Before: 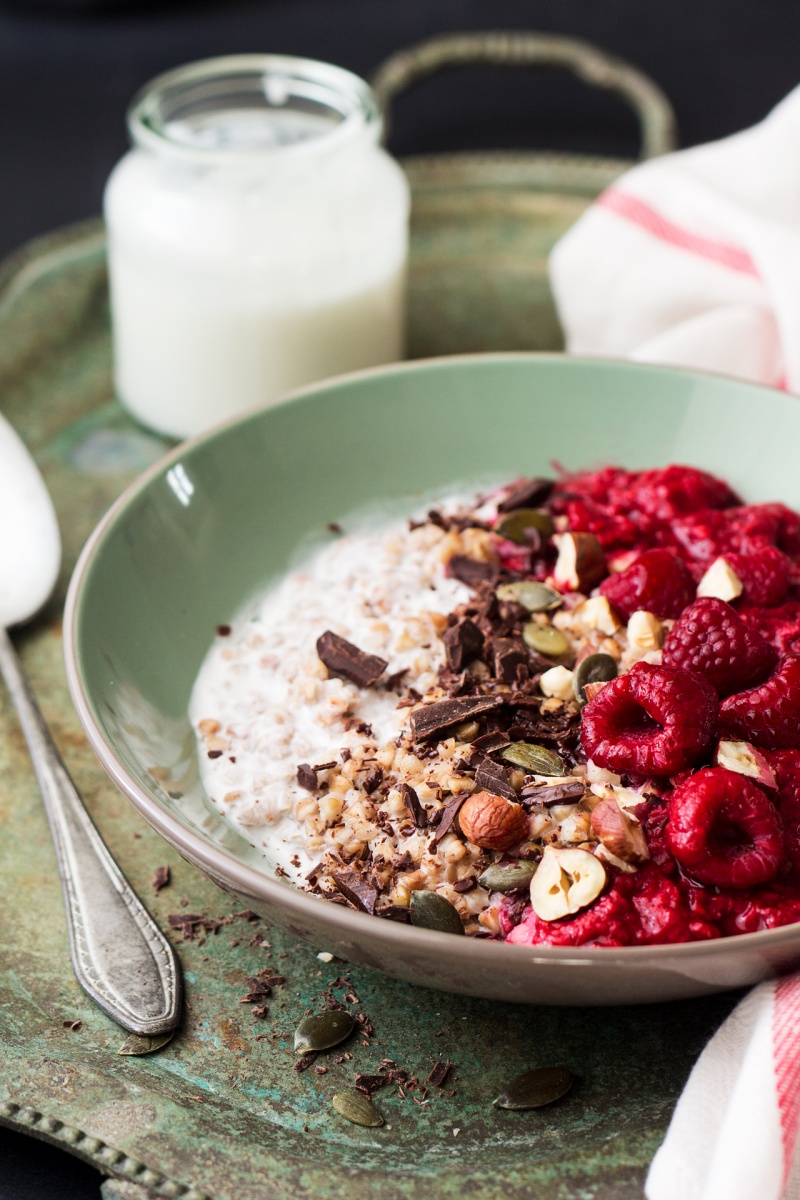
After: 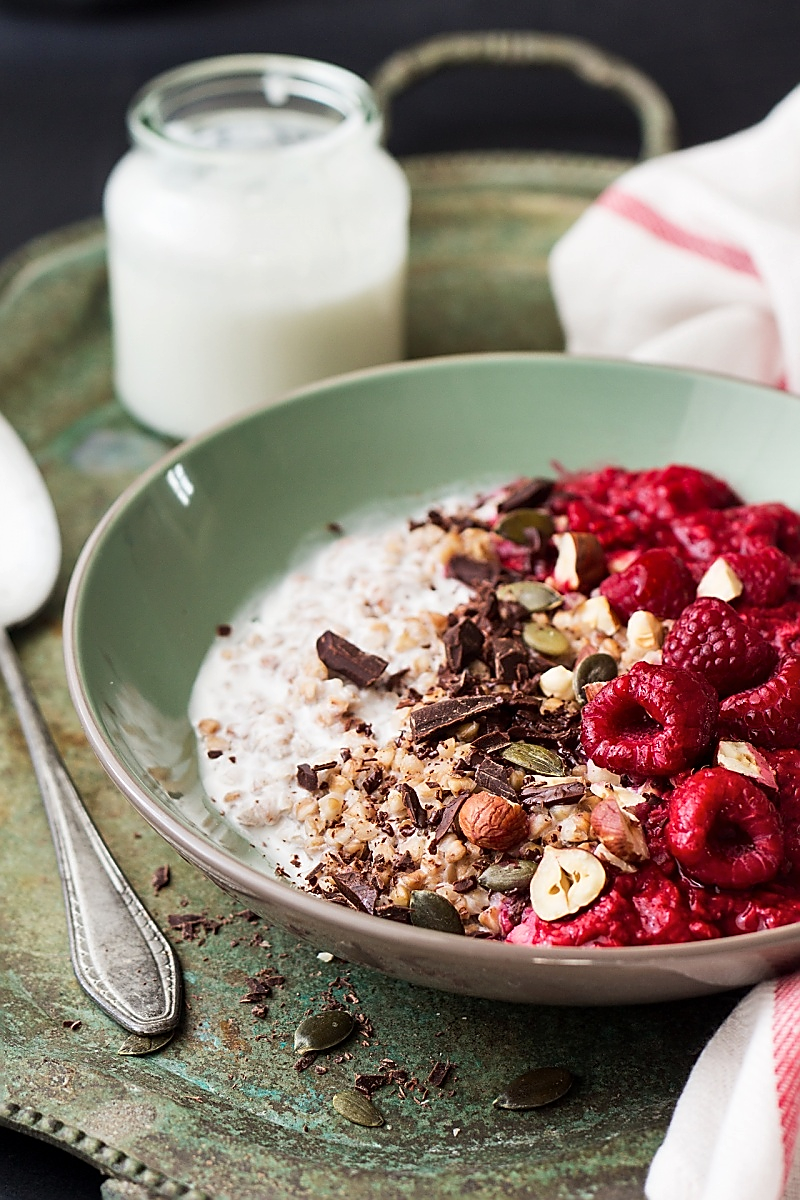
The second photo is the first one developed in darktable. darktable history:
sharpen: radius 1.4, amount 1.25, threshold 0.7
shadows and highlights: shadows 40, highlights -54, highlights color adjustment 46%, low approximation 0.01, soften with gaussian
